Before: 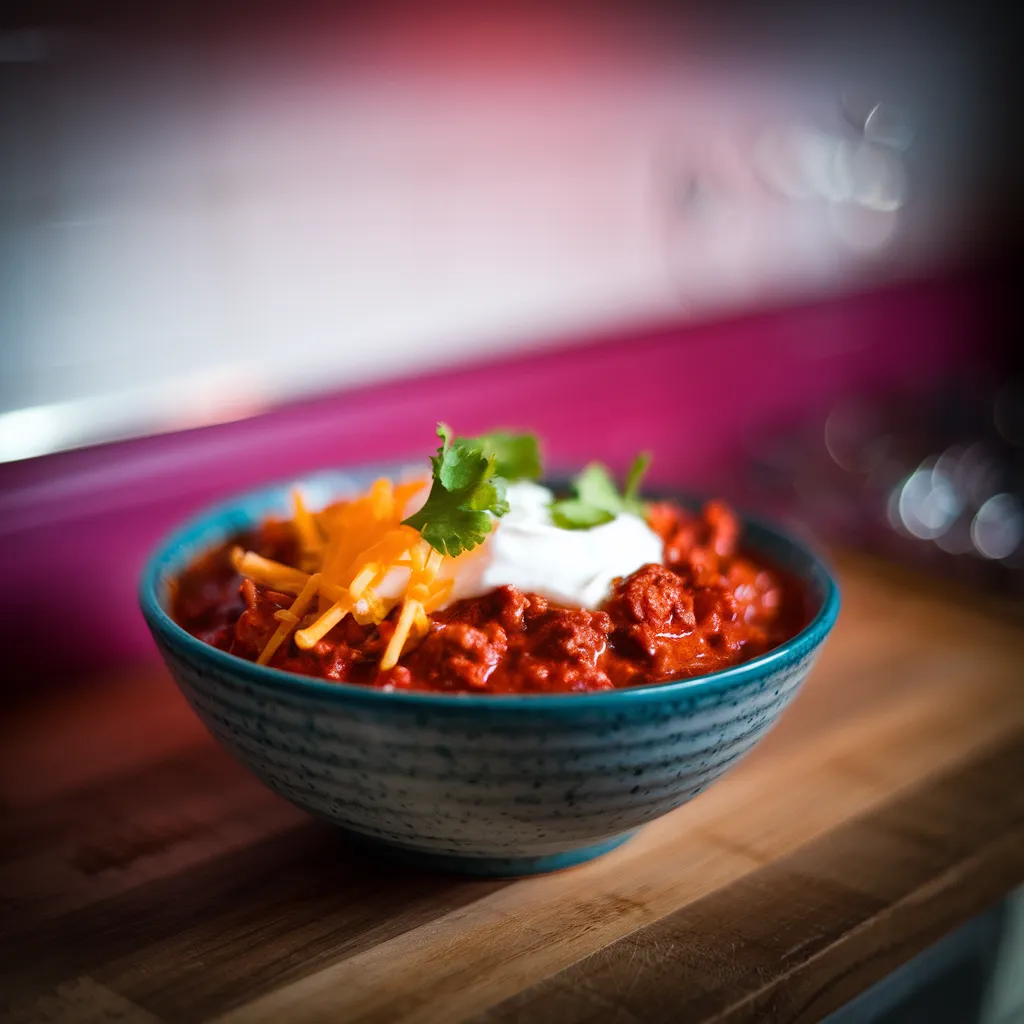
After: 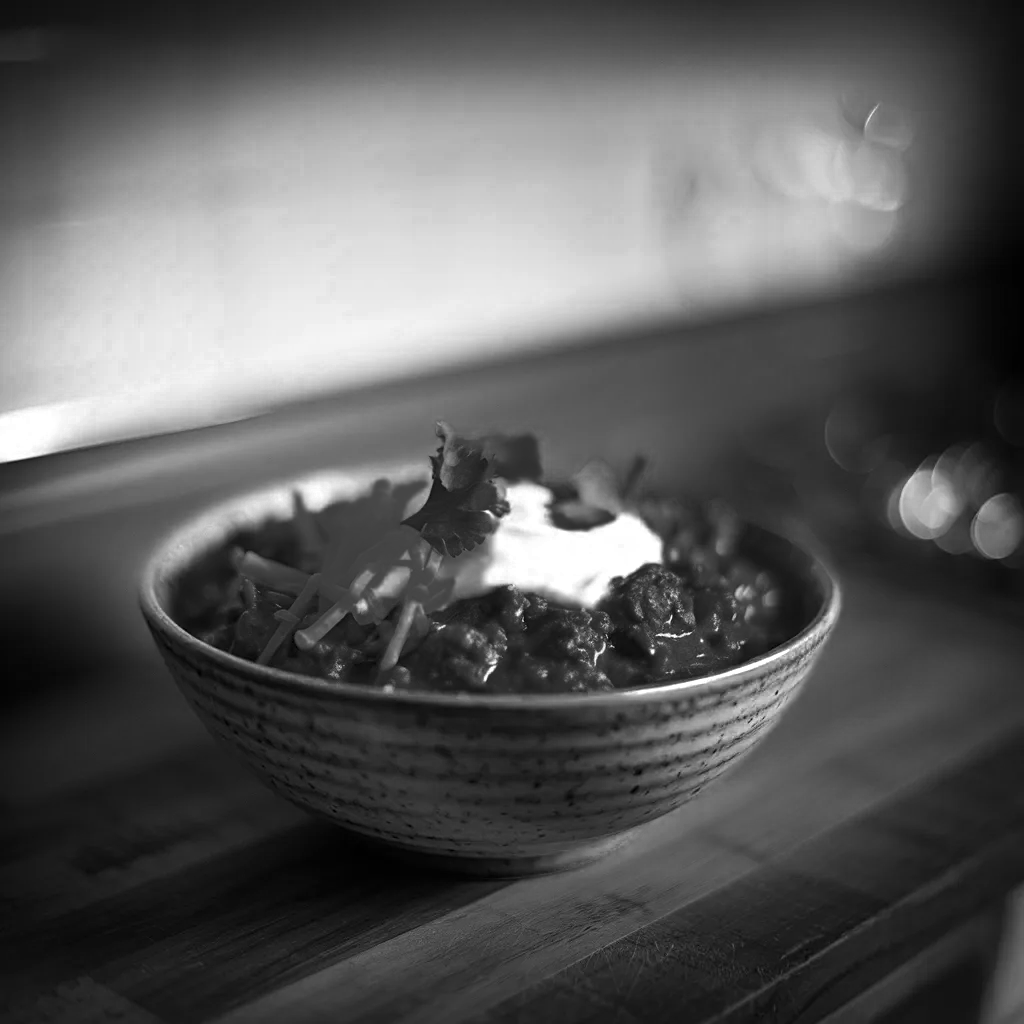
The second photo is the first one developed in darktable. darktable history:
sharpen: radius 2.529, amount 0.323
color zones: curves: ch0 [(0.287, 0.048) (0.493, 0.484) (0.737, 0.816)]; ch1 [(0, 0) (0.143, 0) (0.286, 0) (0.429, 0) (0.571, 0) (0.714, 0) (0.857, 0)]
